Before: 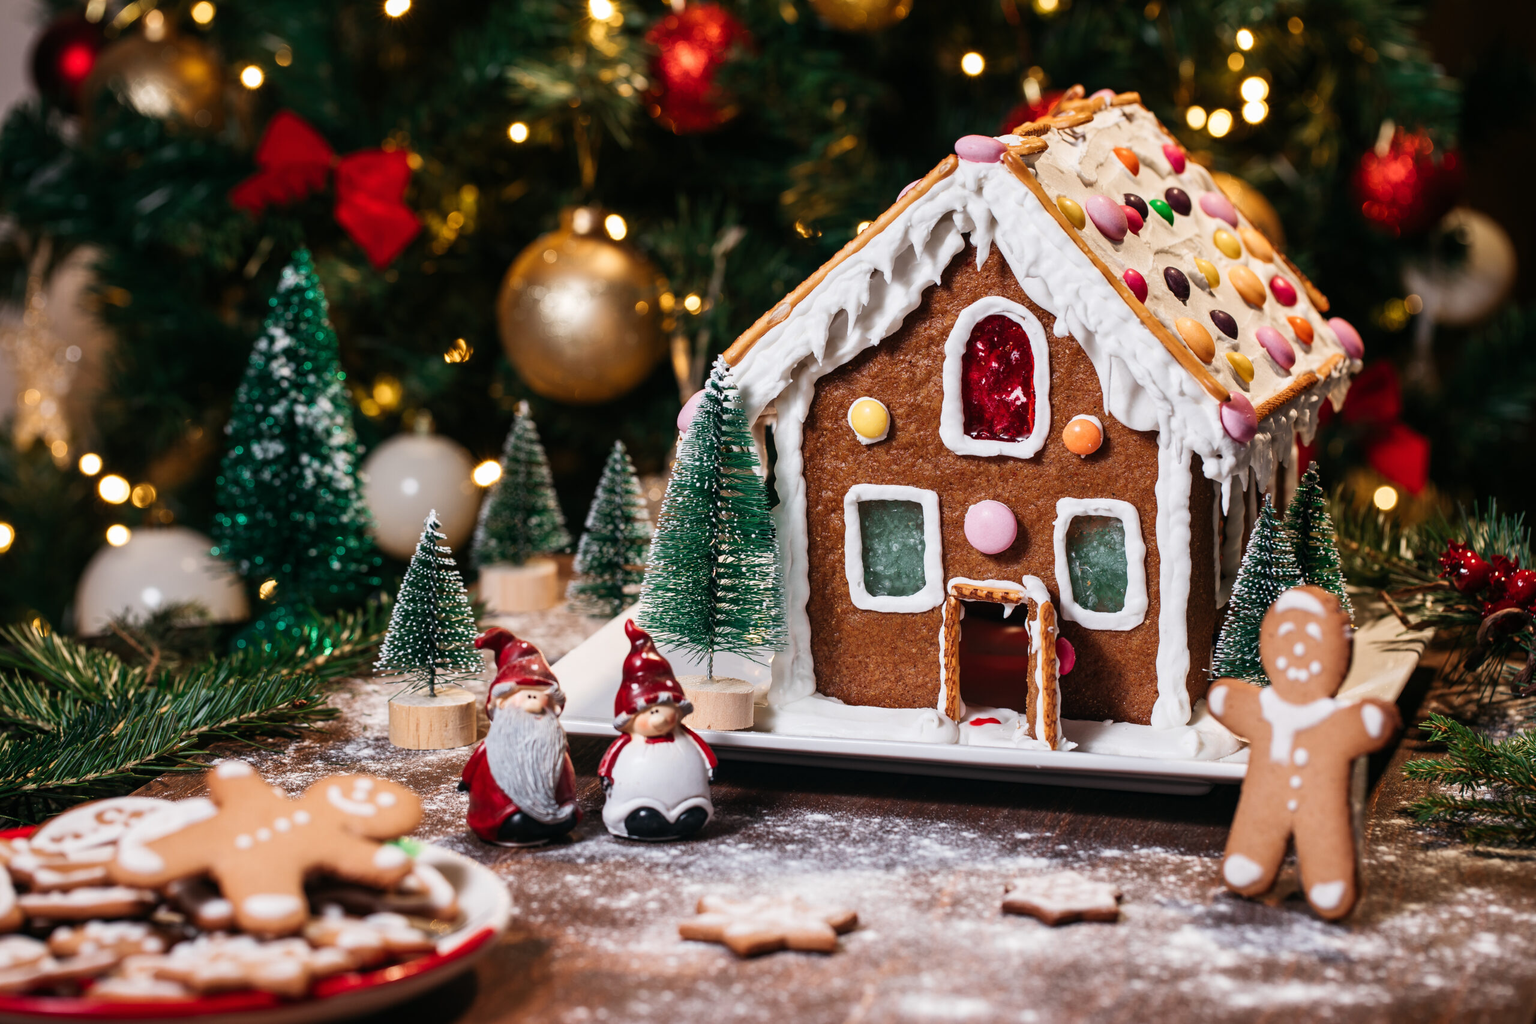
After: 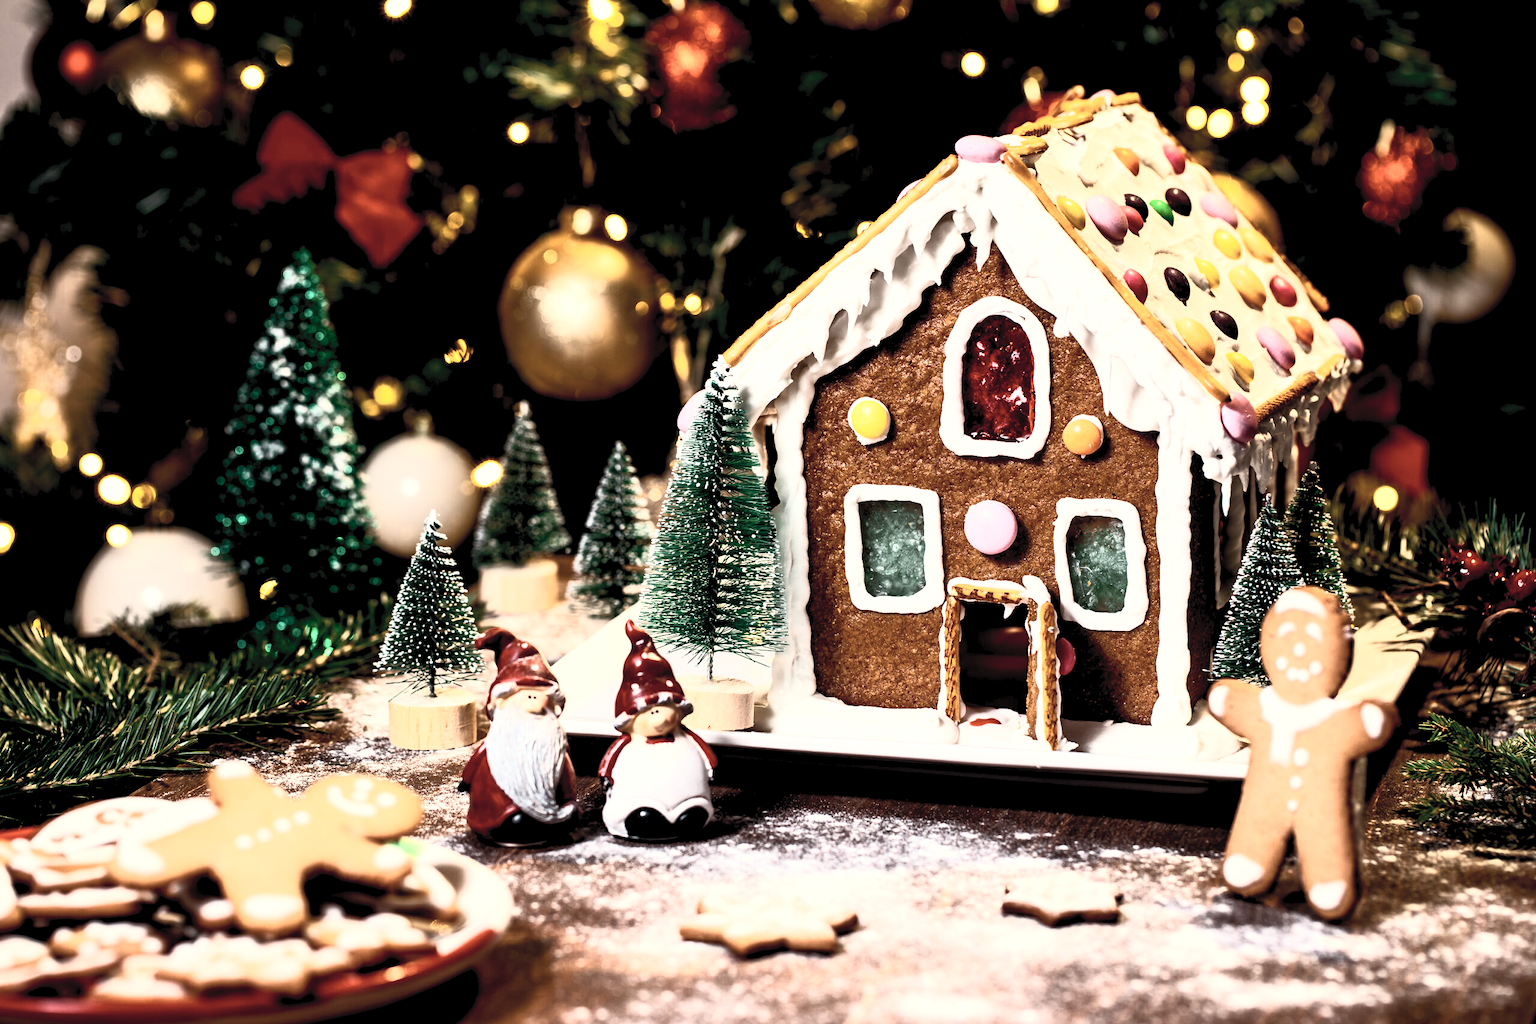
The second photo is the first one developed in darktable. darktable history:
color balance rgb: power › chroma 0.697%, power › hue 60°, highlights gain › luminance 6.029%, highlights gain › chroma 2.623%, highlights gain › hue 89.75°, perceptual saturation grading › global saturation 3.441%, perceptual brilliance grading › highlights 14.562%, perceptual brilliance grading › mid-tones -6.167%, perceptual brilliance grading › shadows -26.413%, global vibrance 25.377%
exposure: black level correction 0.018, exposure -0.008 EV, compensate exposure bias true, compensate highlight preservation false
contrast brightness saturation: contrast 0.446, brightness 0.547, saturation -0.201
